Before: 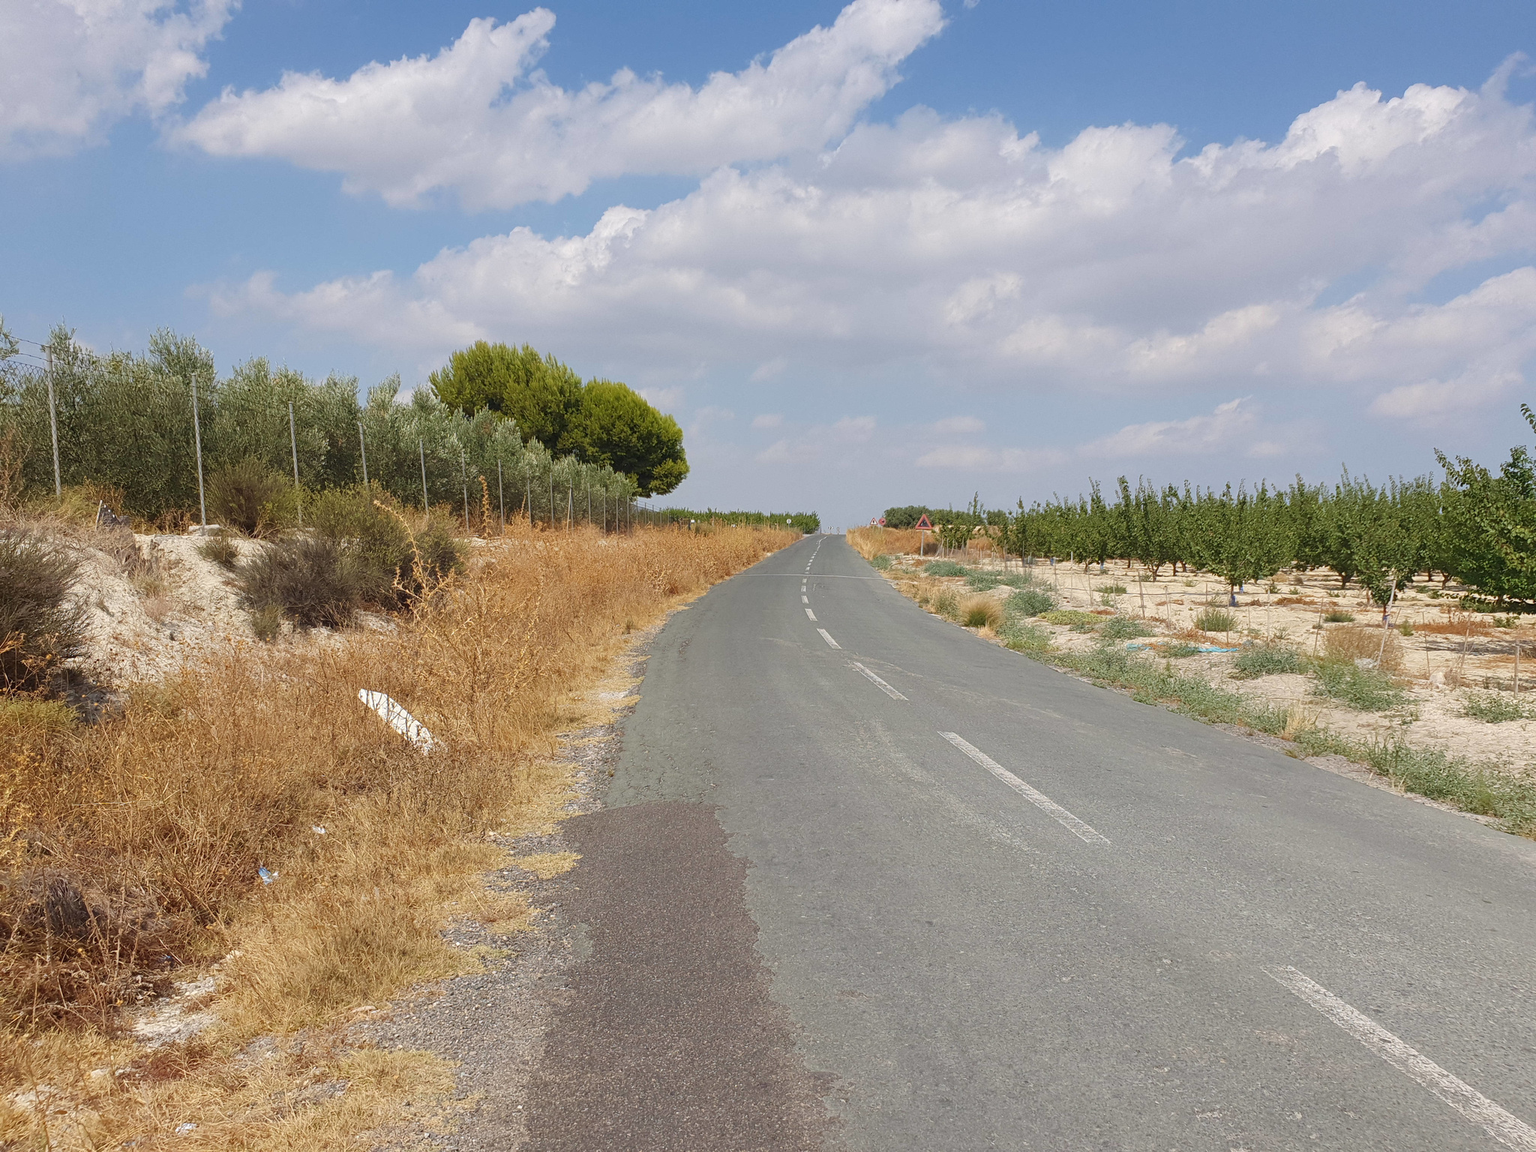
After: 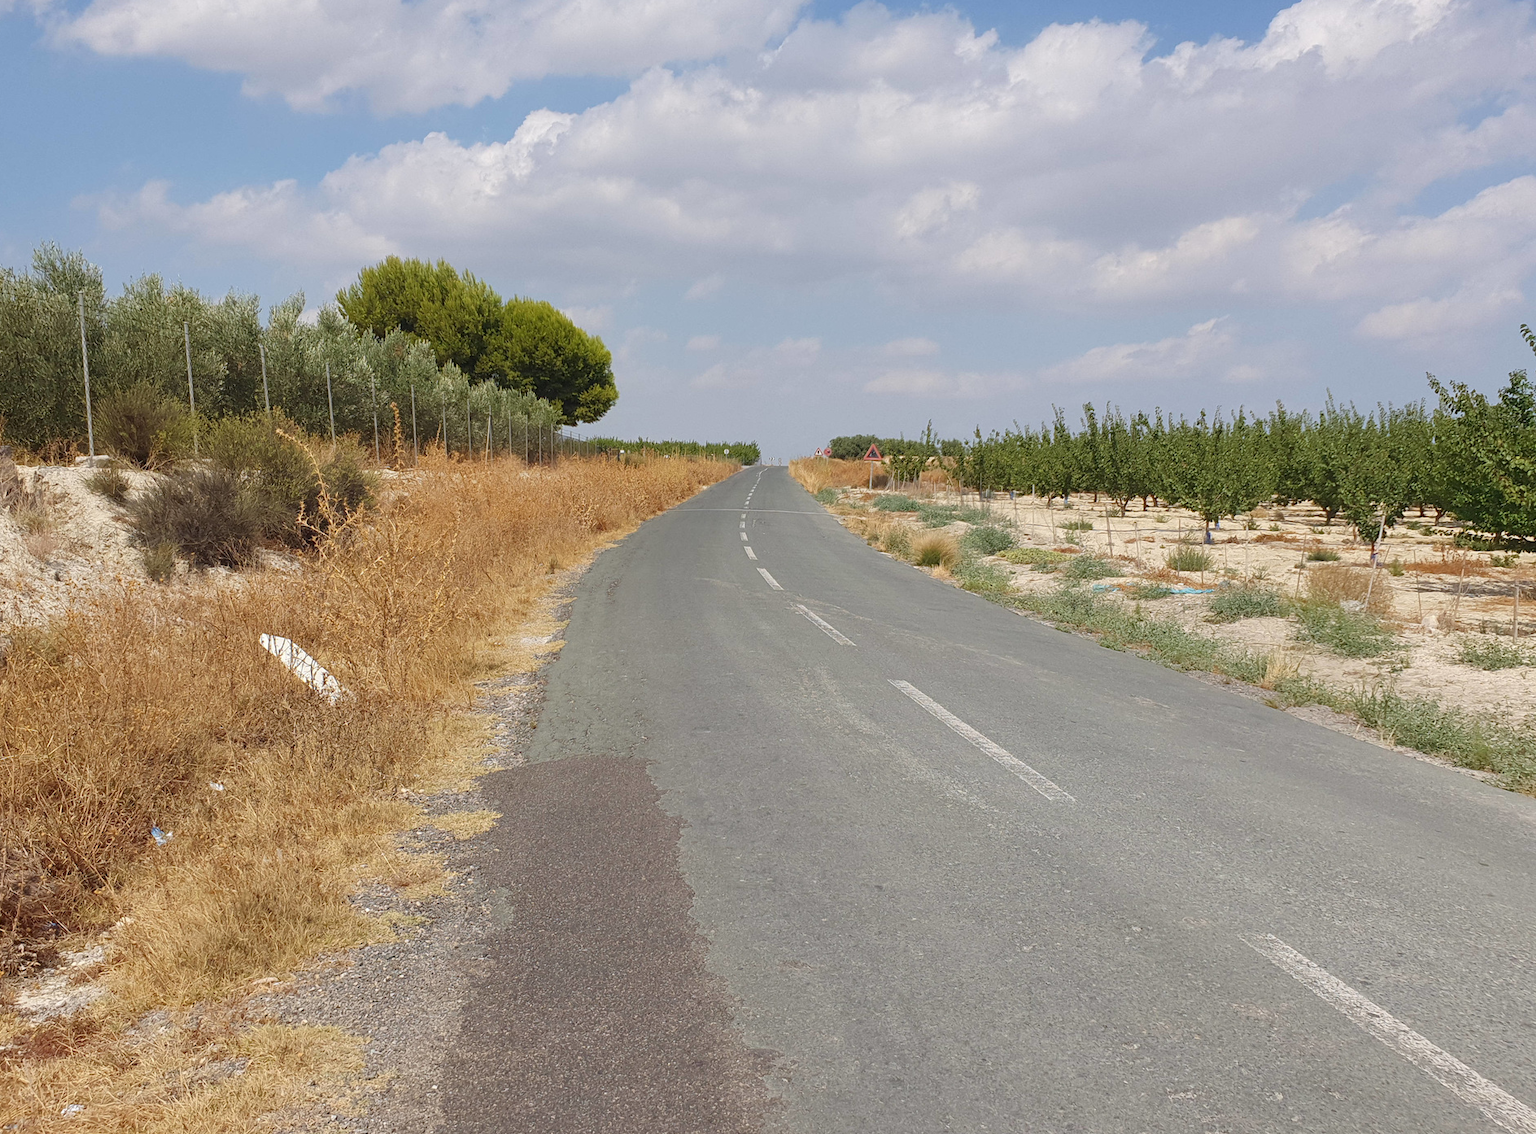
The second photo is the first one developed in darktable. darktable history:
crop and rotate: left 7.773%, top 9.131%
